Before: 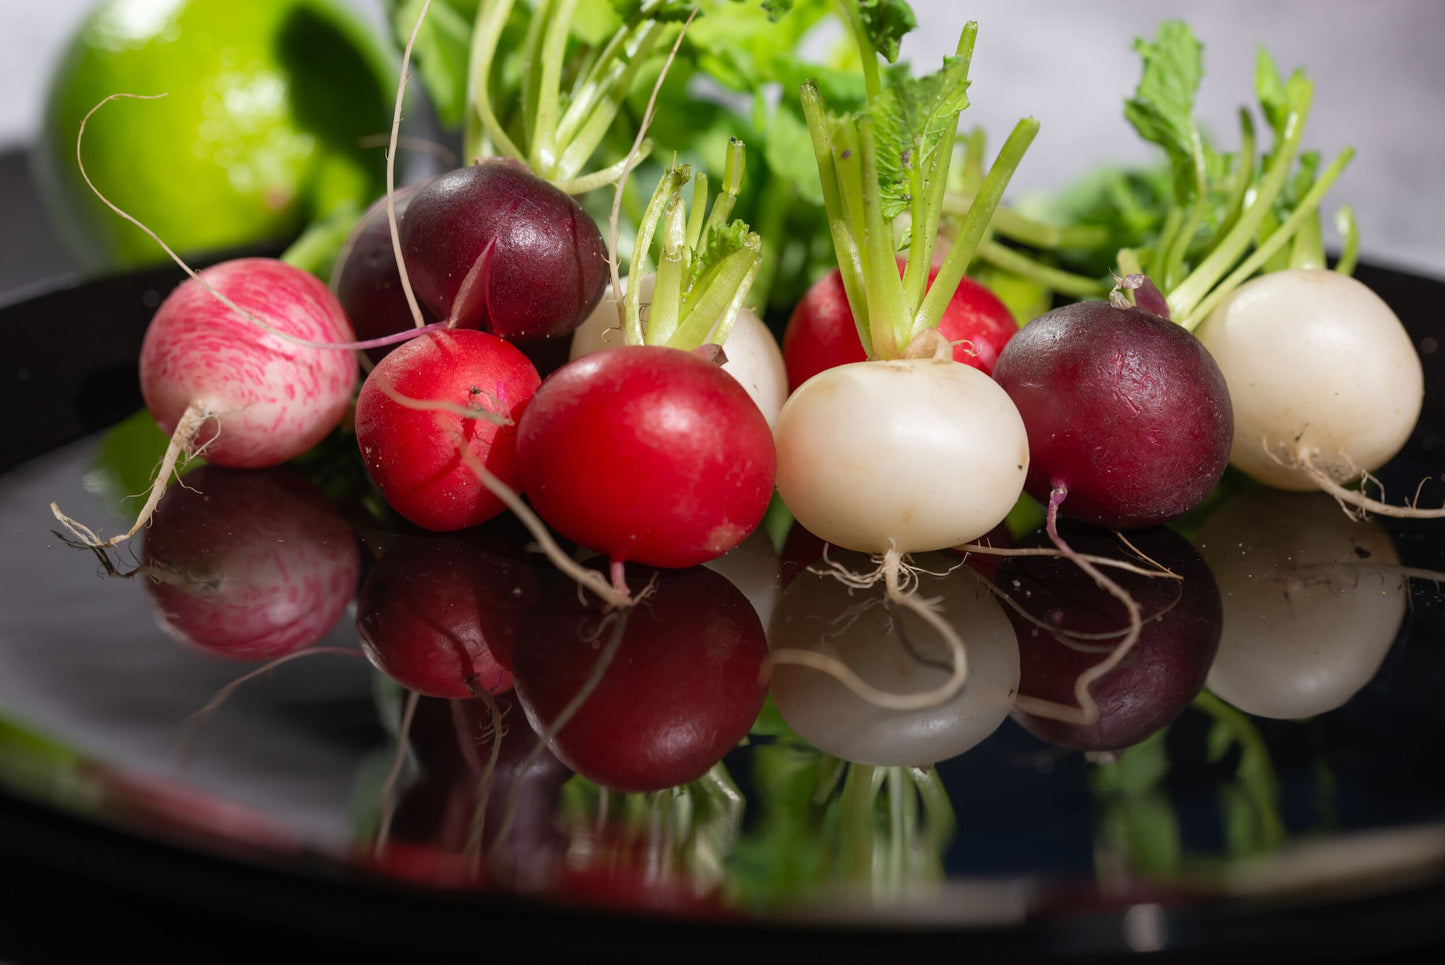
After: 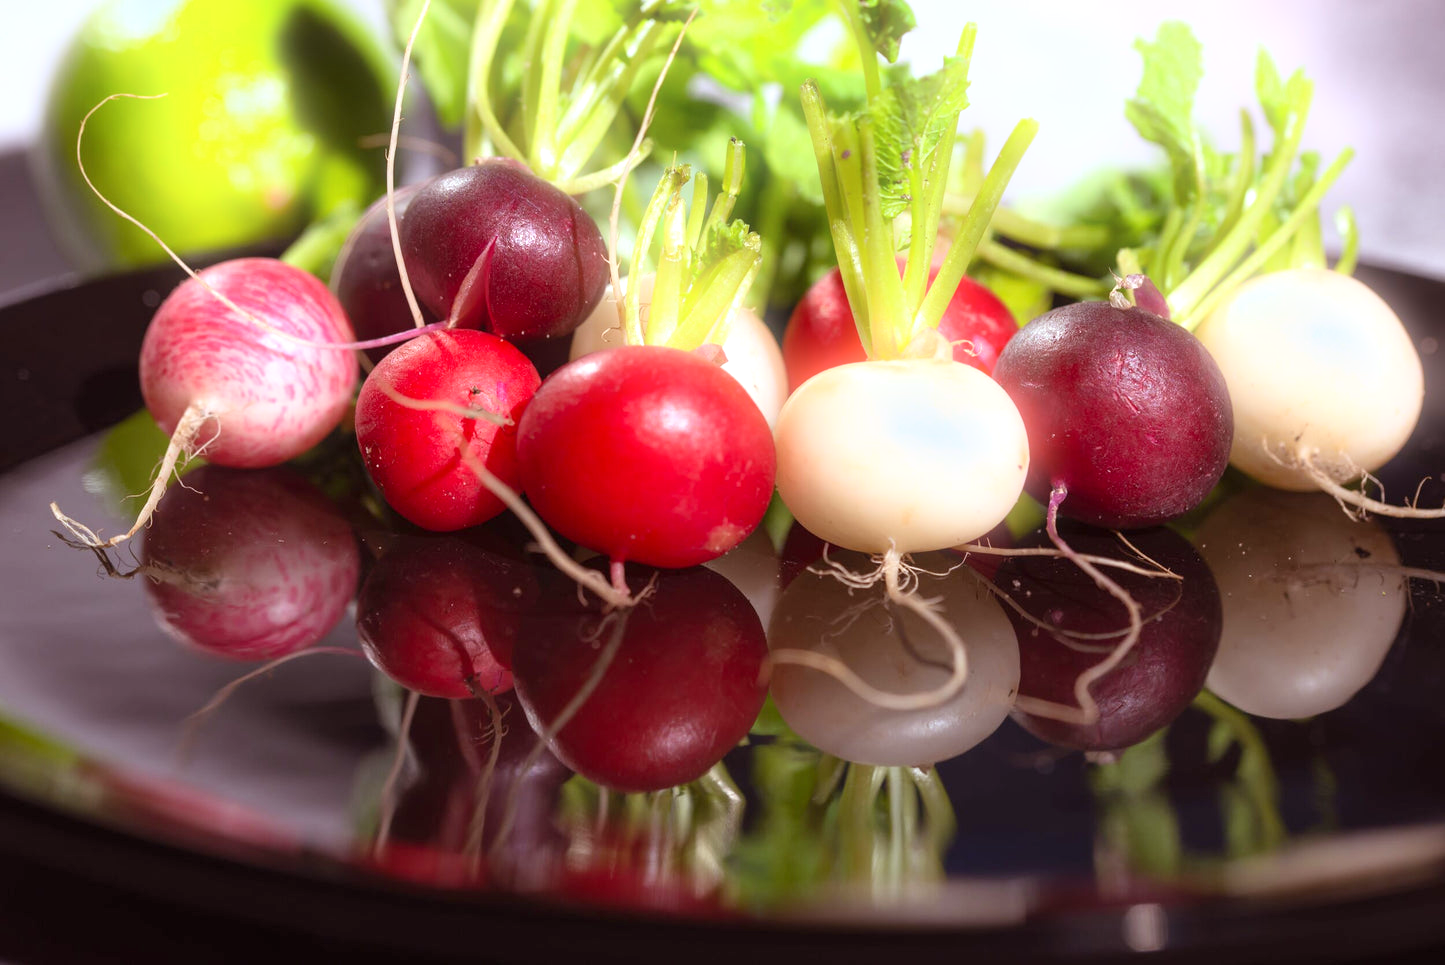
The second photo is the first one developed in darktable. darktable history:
exposure: black level correction 0, exposure 0.7 EV, compensate exposure bias true, compensate highlight preservation false
bloom: size 5%, threshold 95%, strength 15%
rgb levels: mode RGB, independent channels, levels [[0, 0.474, 1], [0, 0.5, 1], [0, 0.5, 1]]
white balance: red 0.974, blue 1.044
